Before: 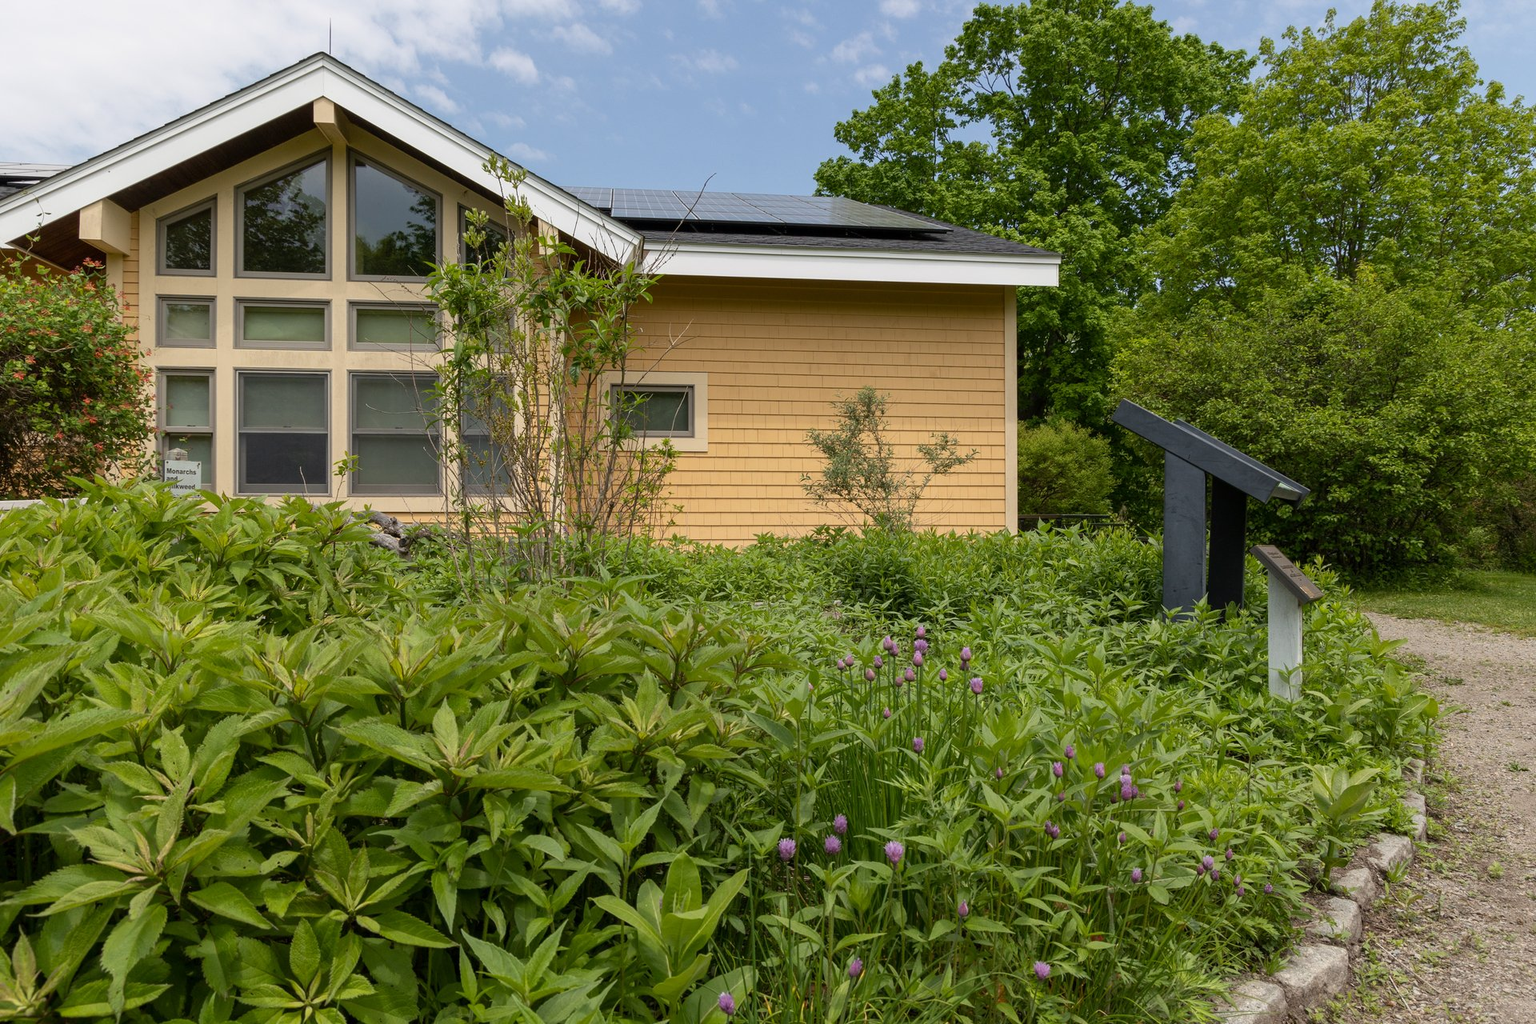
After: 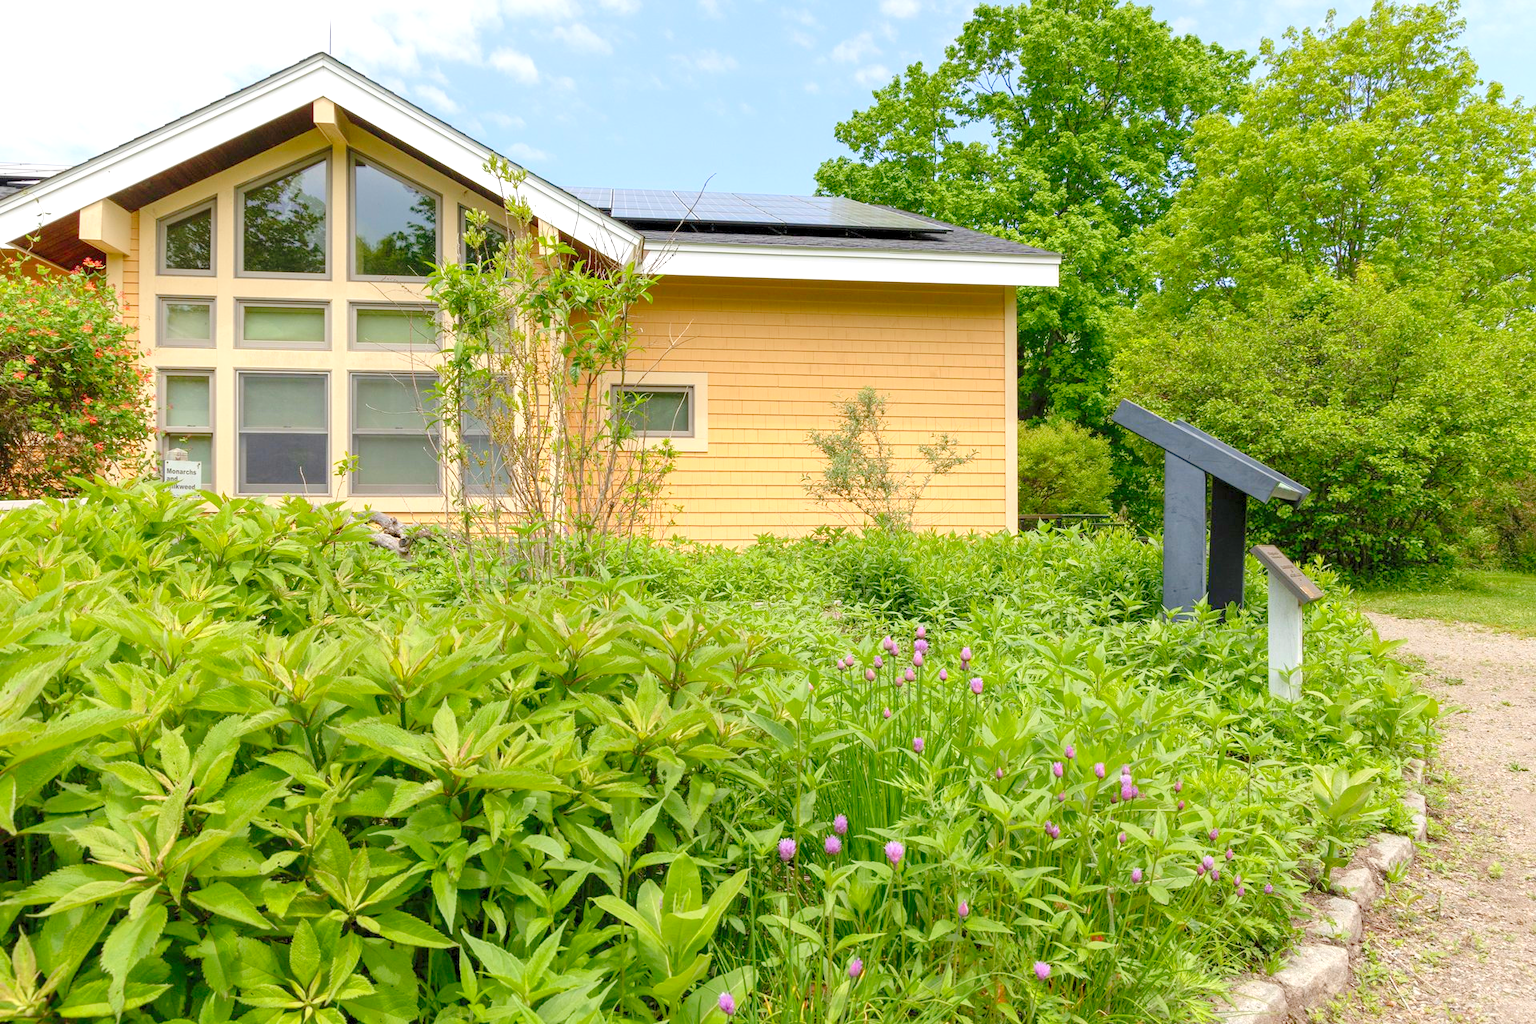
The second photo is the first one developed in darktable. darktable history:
levels: black 0.101%, levels [0.008, 0.318, 0.836]
